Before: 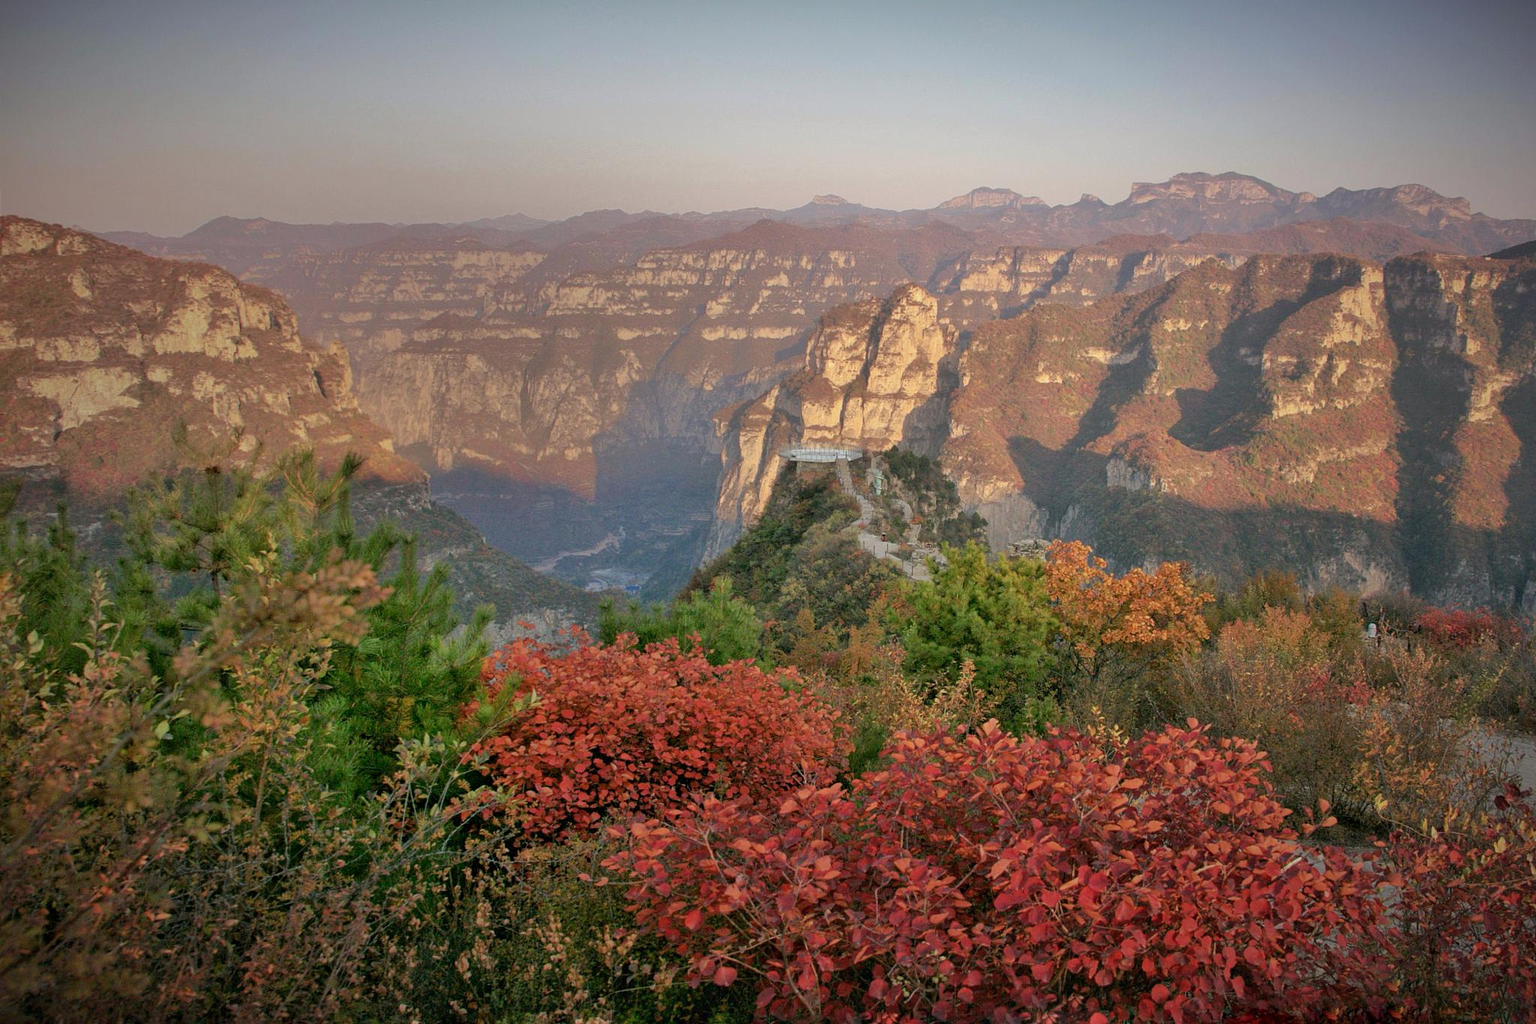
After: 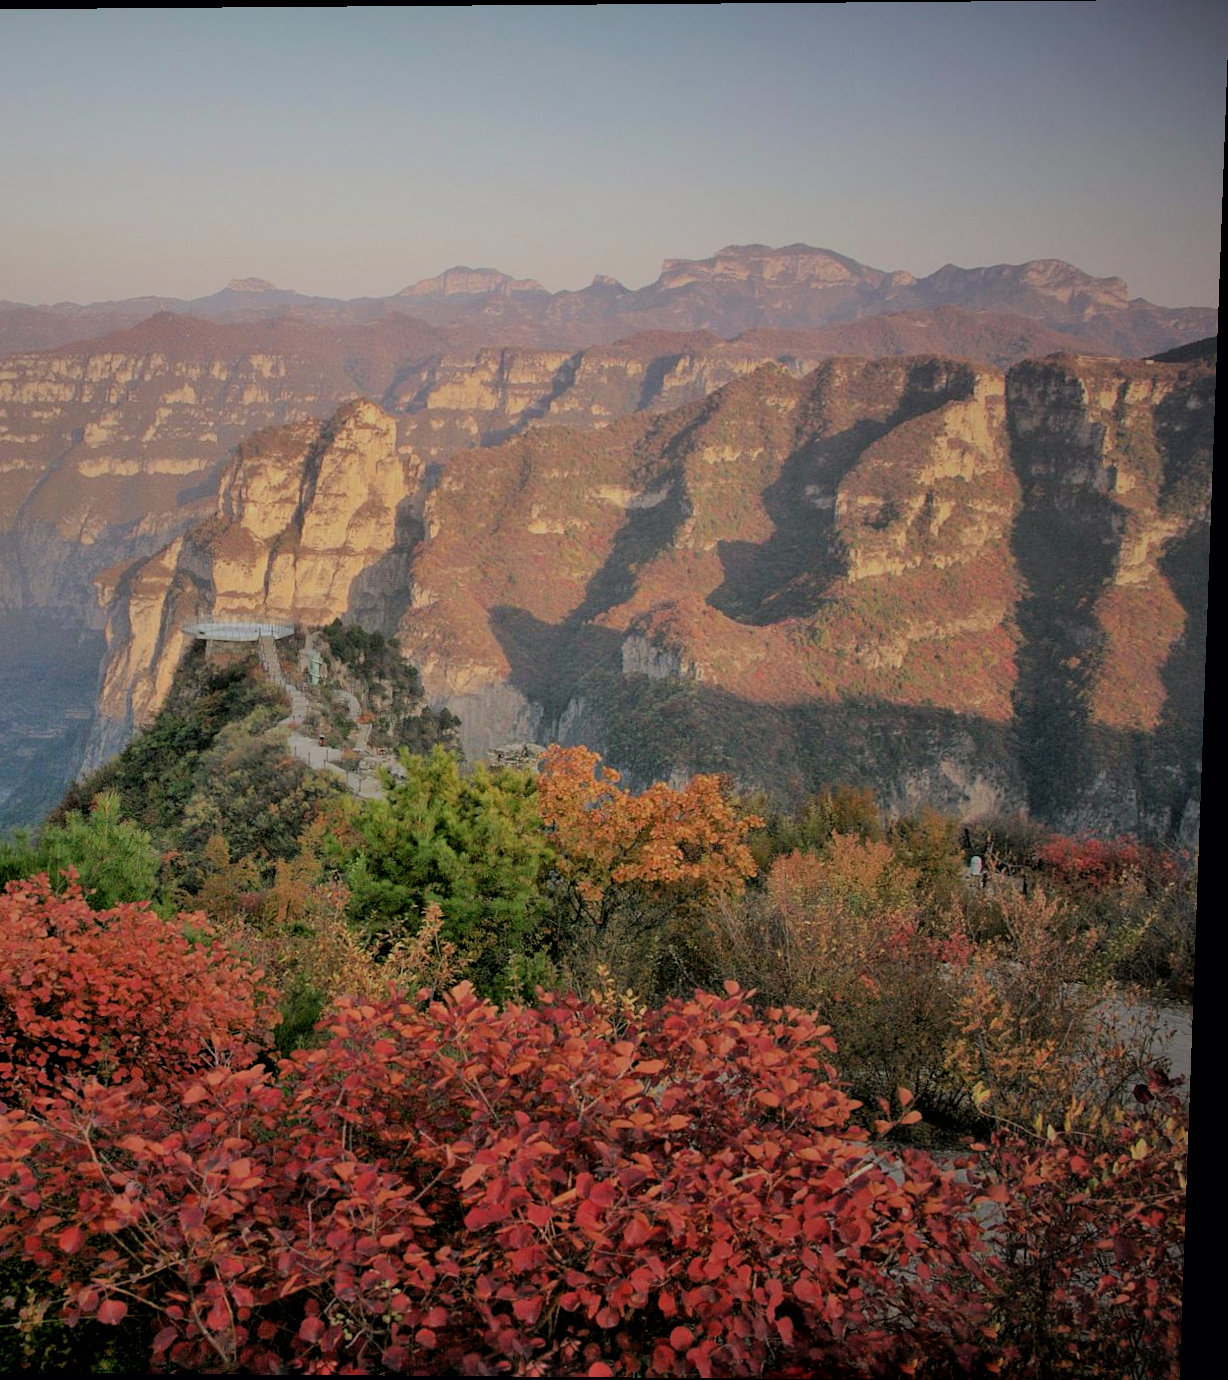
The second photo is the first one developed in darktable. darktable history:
rotate and perspective: lens shift (vertical) 0.048, lens shift (horizontal) -0.024, automatic cropping off
filmic rgb: black relative exposure -6.15 EV, white relative exposure 6.96 EV, hardness 2.23, color science v6 (2022)
exposure: exposure -0.041 EV, compensate highlight preservation false
crop: left 41.402%
